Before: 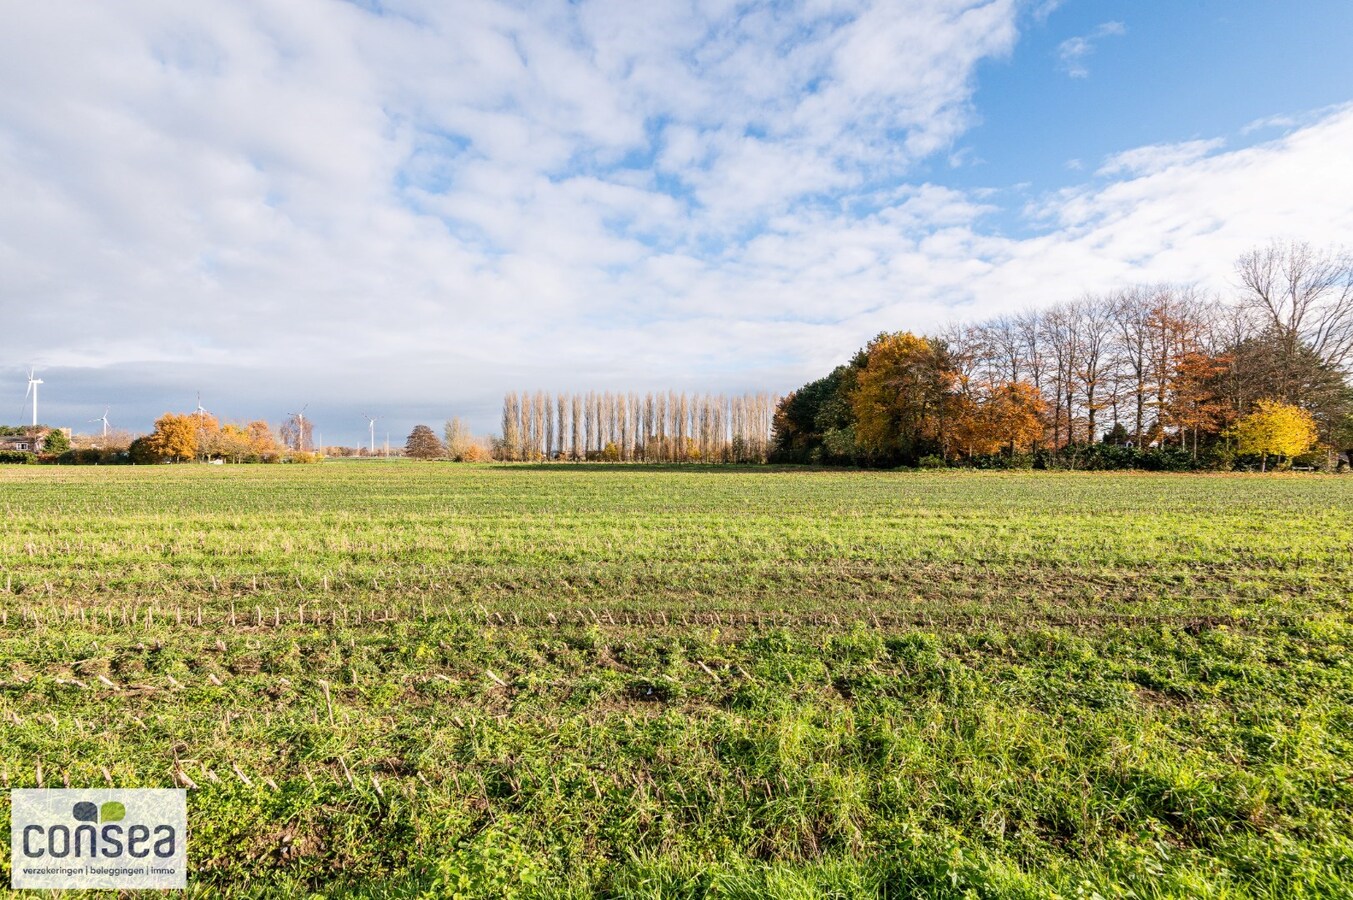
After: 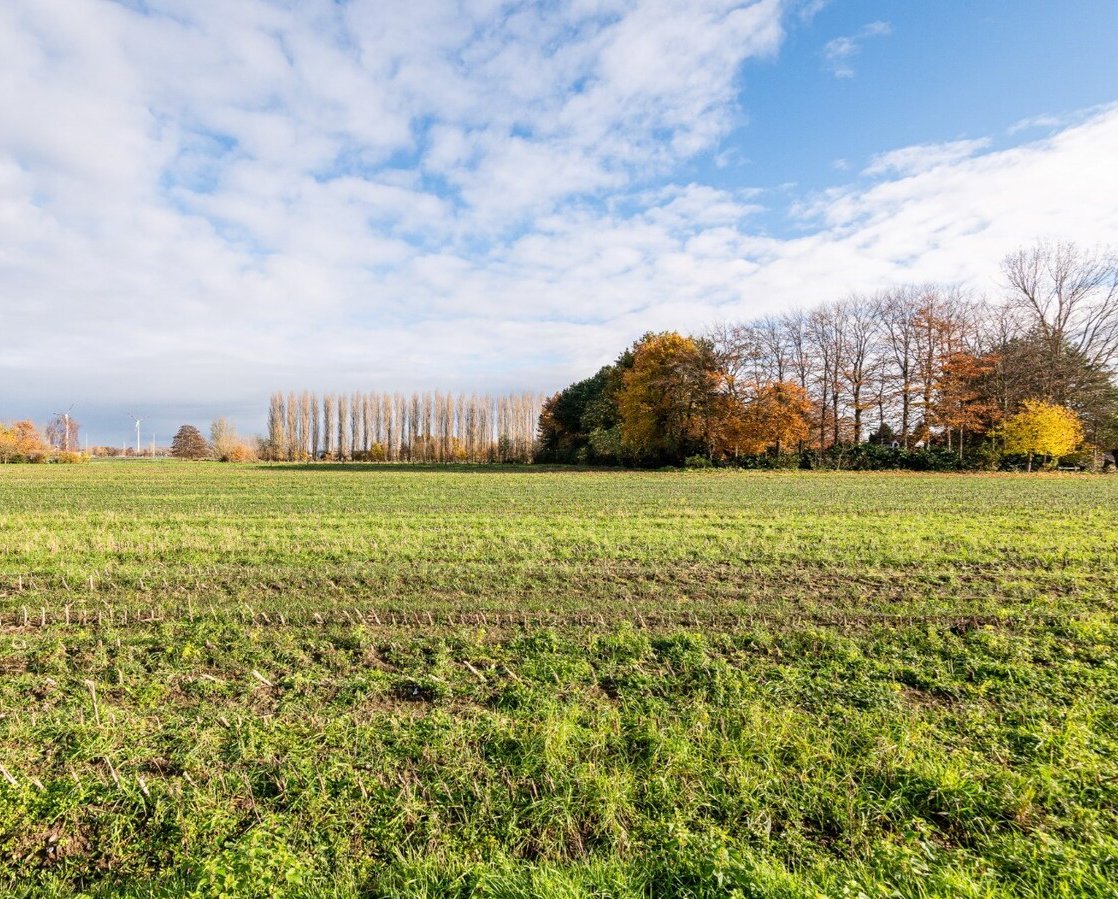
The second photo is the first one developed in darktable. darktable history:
crop: left 17.346%, bottom 0.04%
